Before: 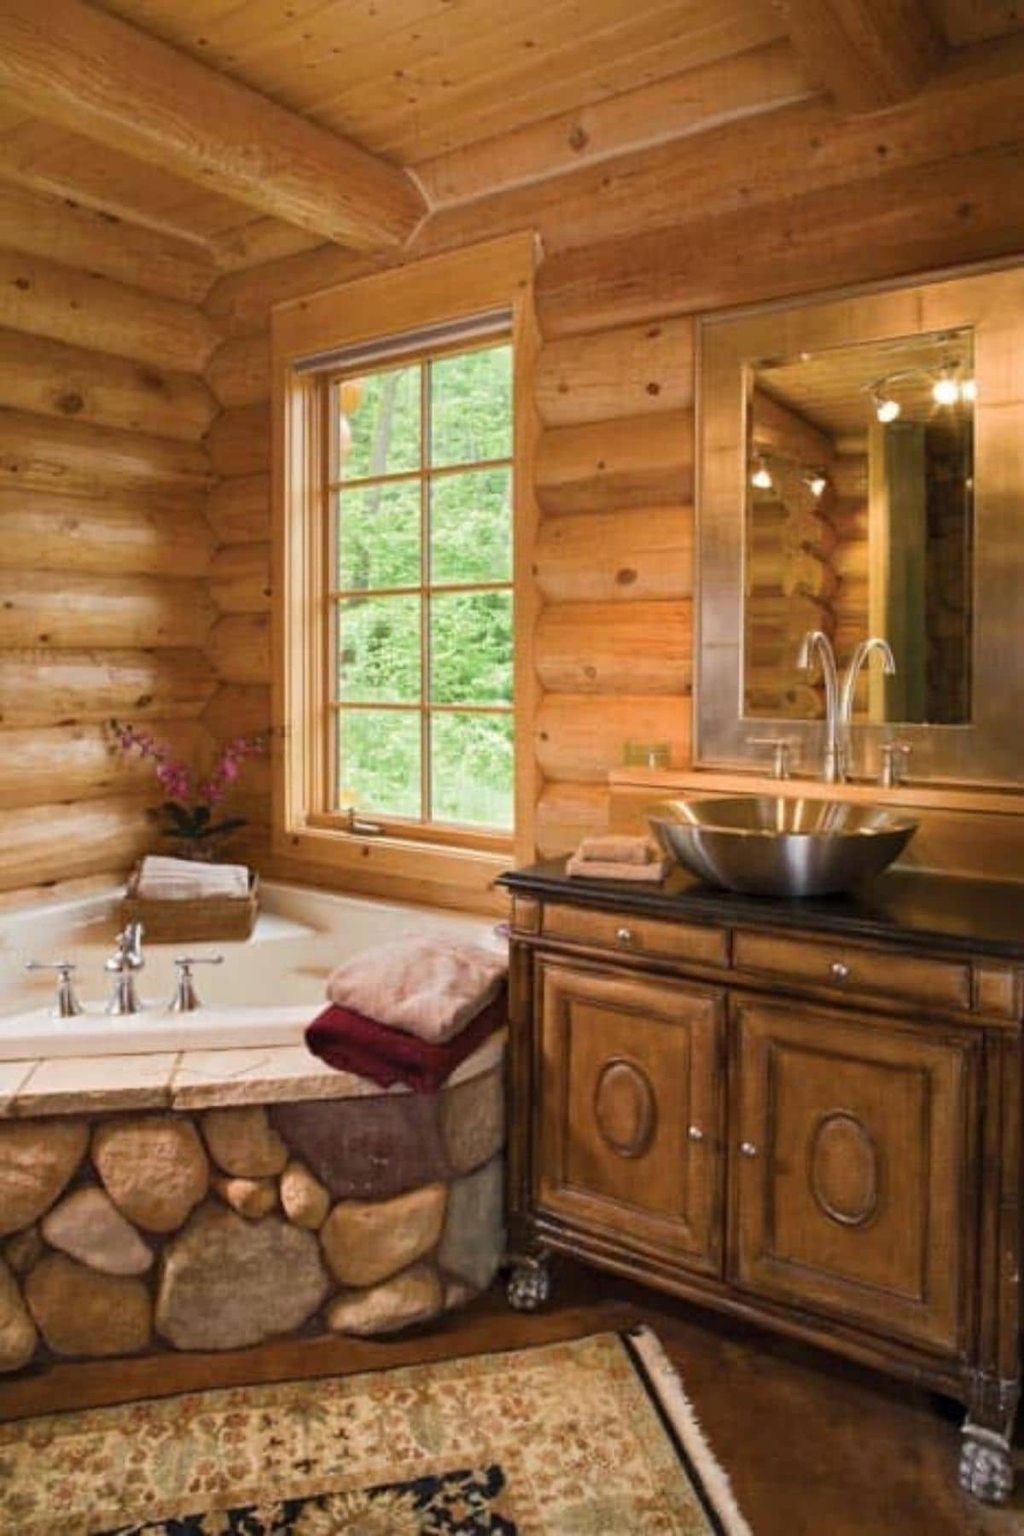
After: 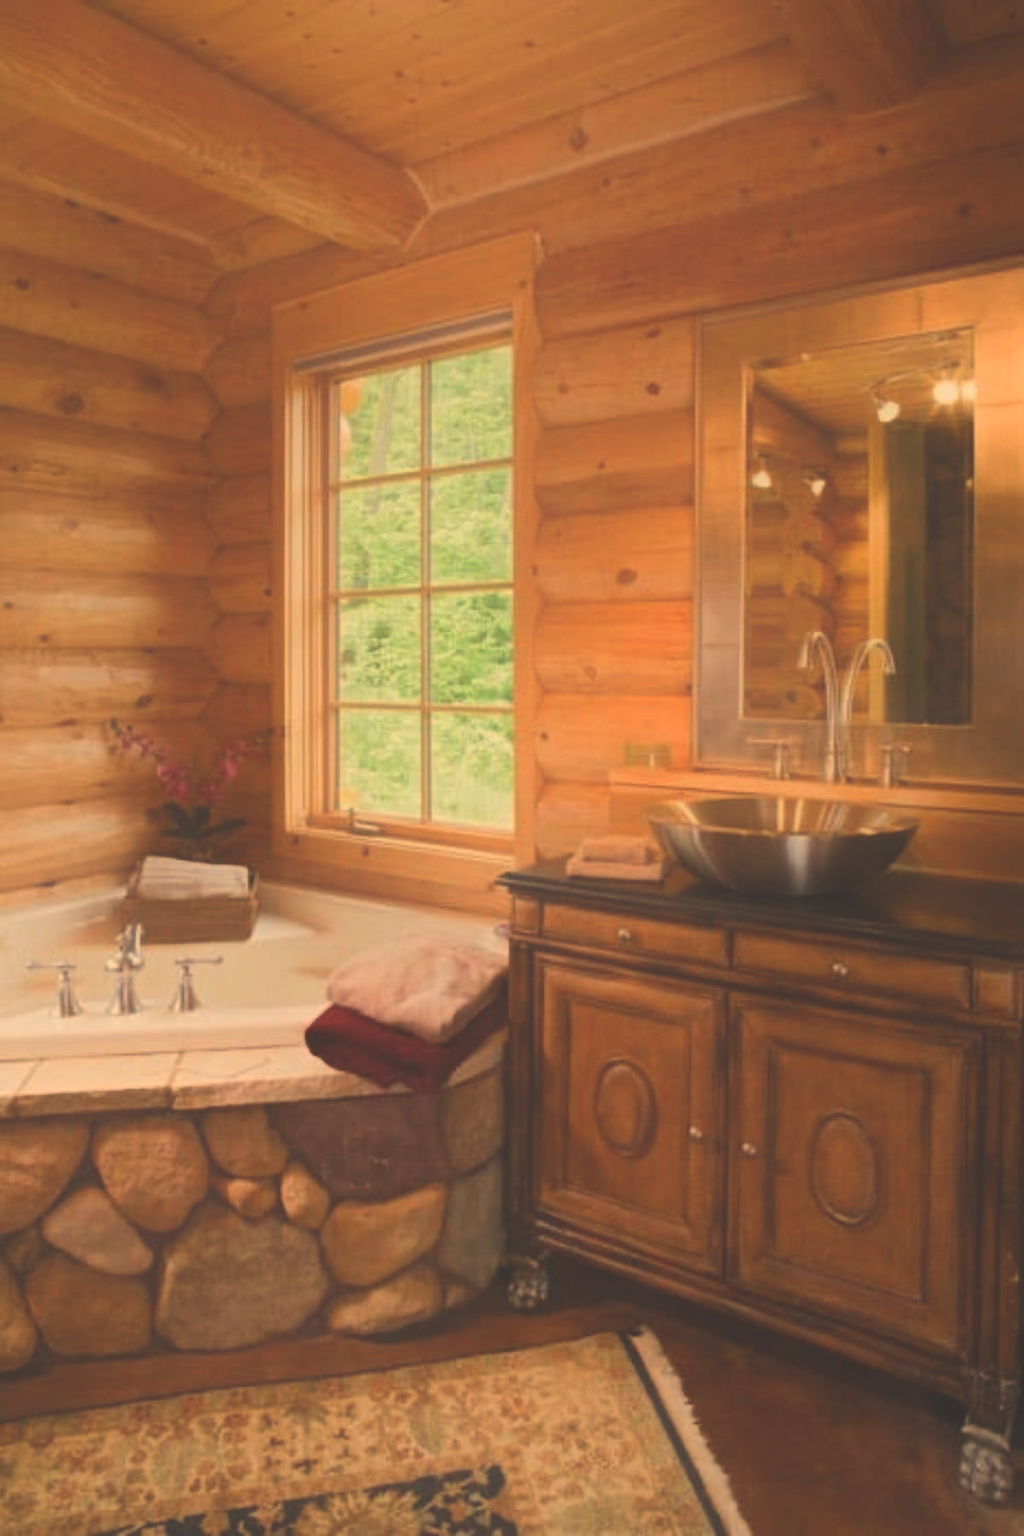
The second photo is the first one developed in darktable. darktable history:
exposure: black level correction -0.025, exposure -0.117 EV, compensate highlight preservation false
white balance: red 1.138, green 0.996, blue 0.812
contrast equalizer: octaves 7, y [[0.6 ×6], [0.55 ×6], [0 ×6], [0 ×6], [0 ×6]], mix -1
